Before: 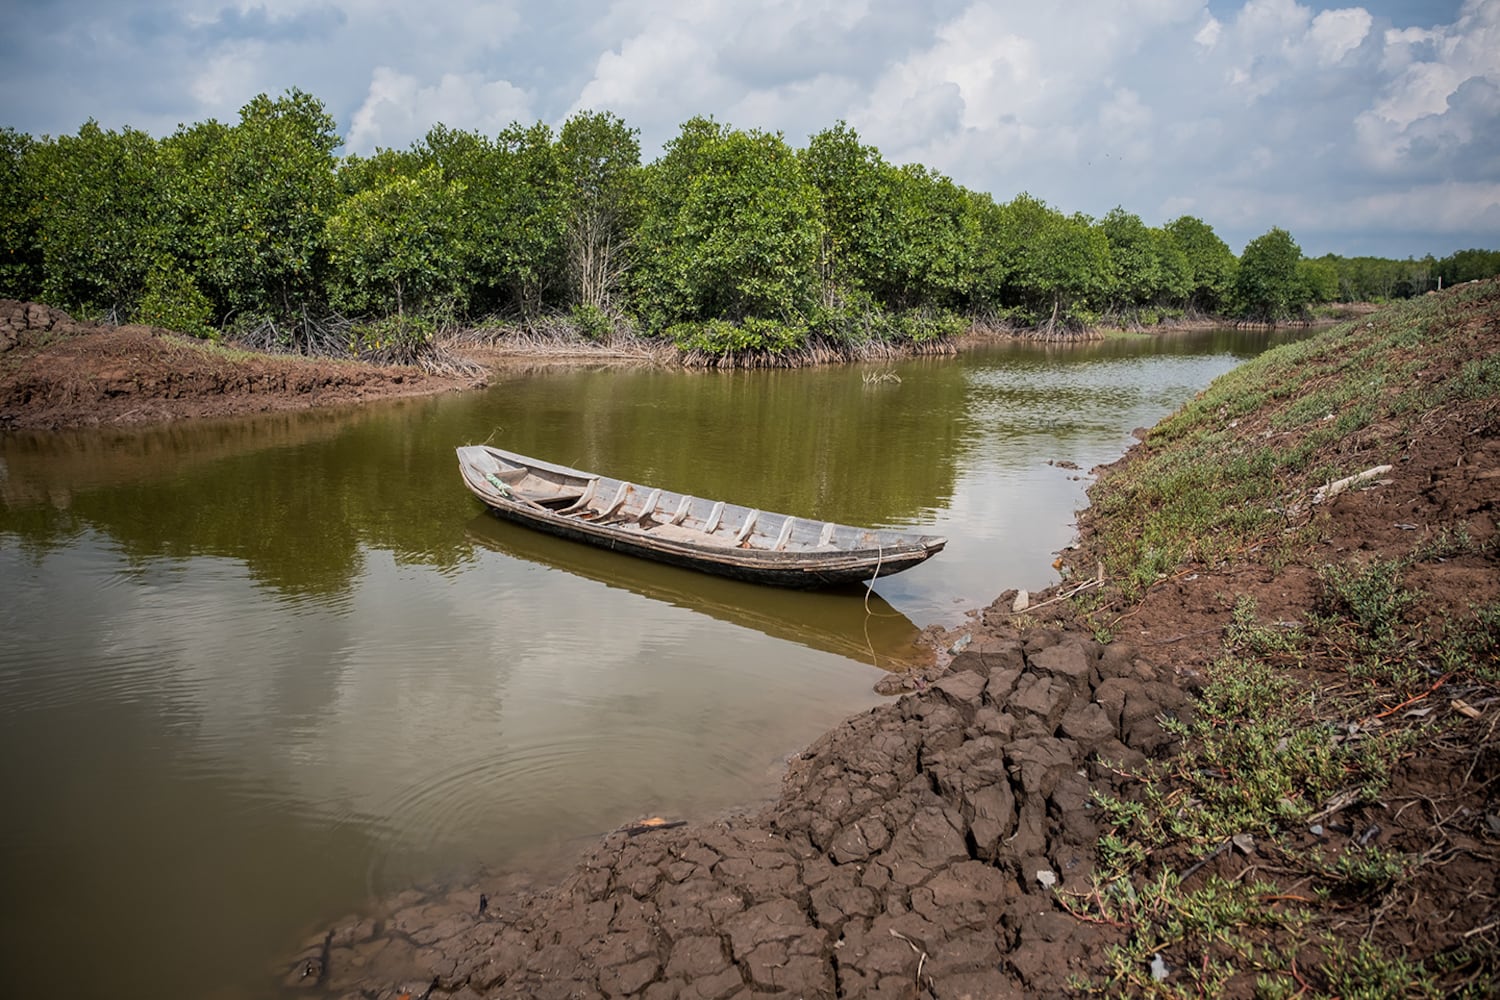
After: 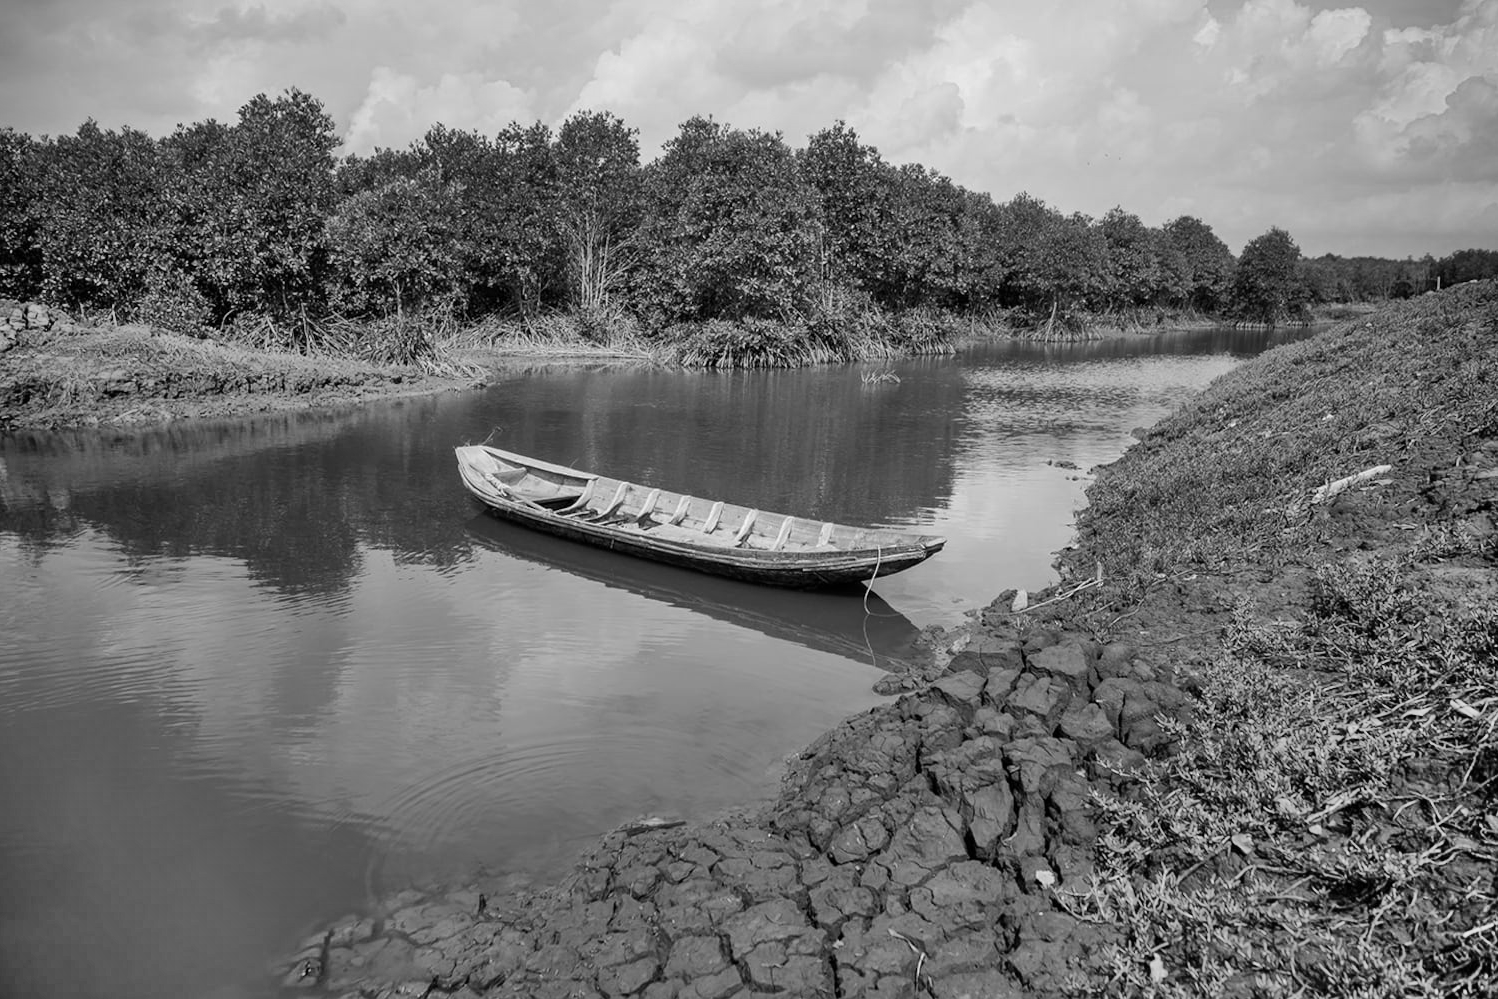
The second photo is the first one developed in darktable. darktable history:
crop and rotate: left 0.067%, bottom 0.012%
shadows and highlights: shadows 76.77, highlights -25.76, highlights color adjustment 49%, soften with gaussian
color calibration: output gray [0.253, 0.26, 0.487, 0], gray › normalize channels true, illuminant same as pipeline (D50), adaptation none (bypass), x 0.333, y 0.335, temperature 5024.09 K, gamut compression 0.013
